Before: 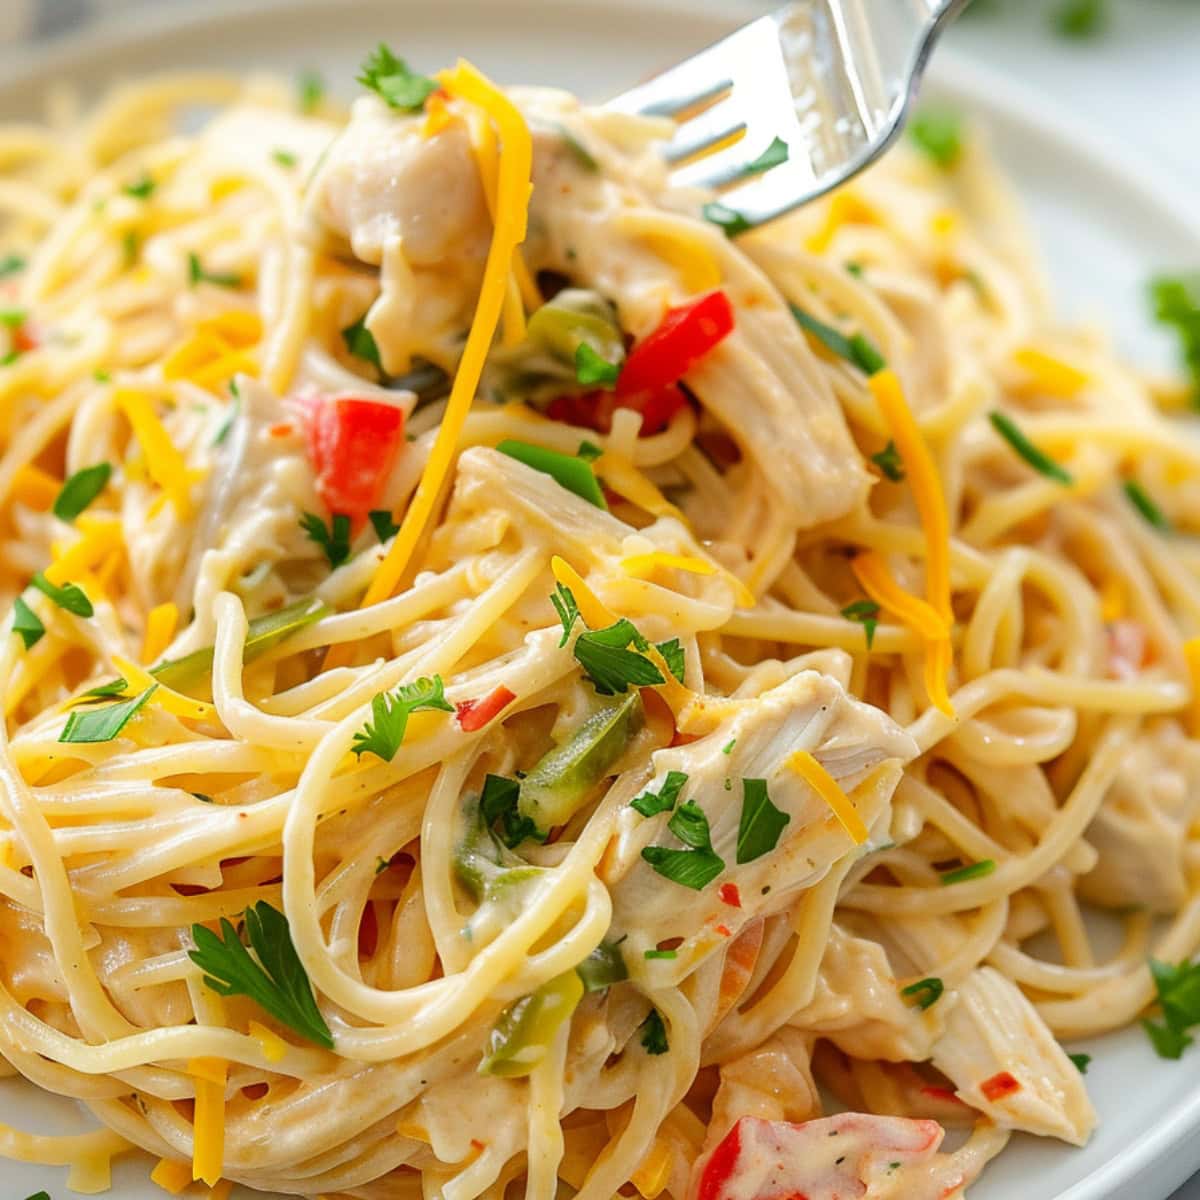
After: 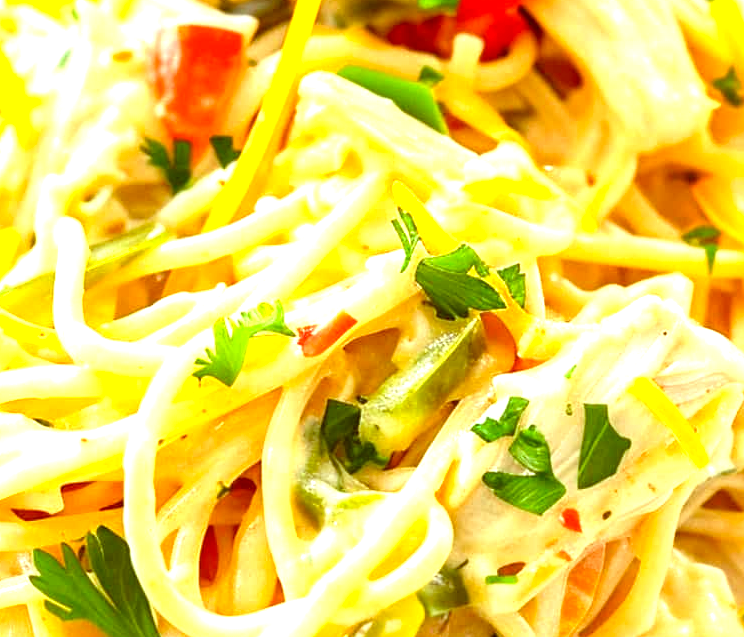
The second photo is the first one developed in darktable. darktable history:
crop: left 13.312%, top 31.28%, right 24.627%, bottom 15.582%
exposure: black level correction 0, exposure 1.379 EV, compensate exposure bias true, compensate highlight preservation false
color correction: highlights a* -5.94, highlights b* 9.48, shadows a* 10.12, shadows b* 23.94
